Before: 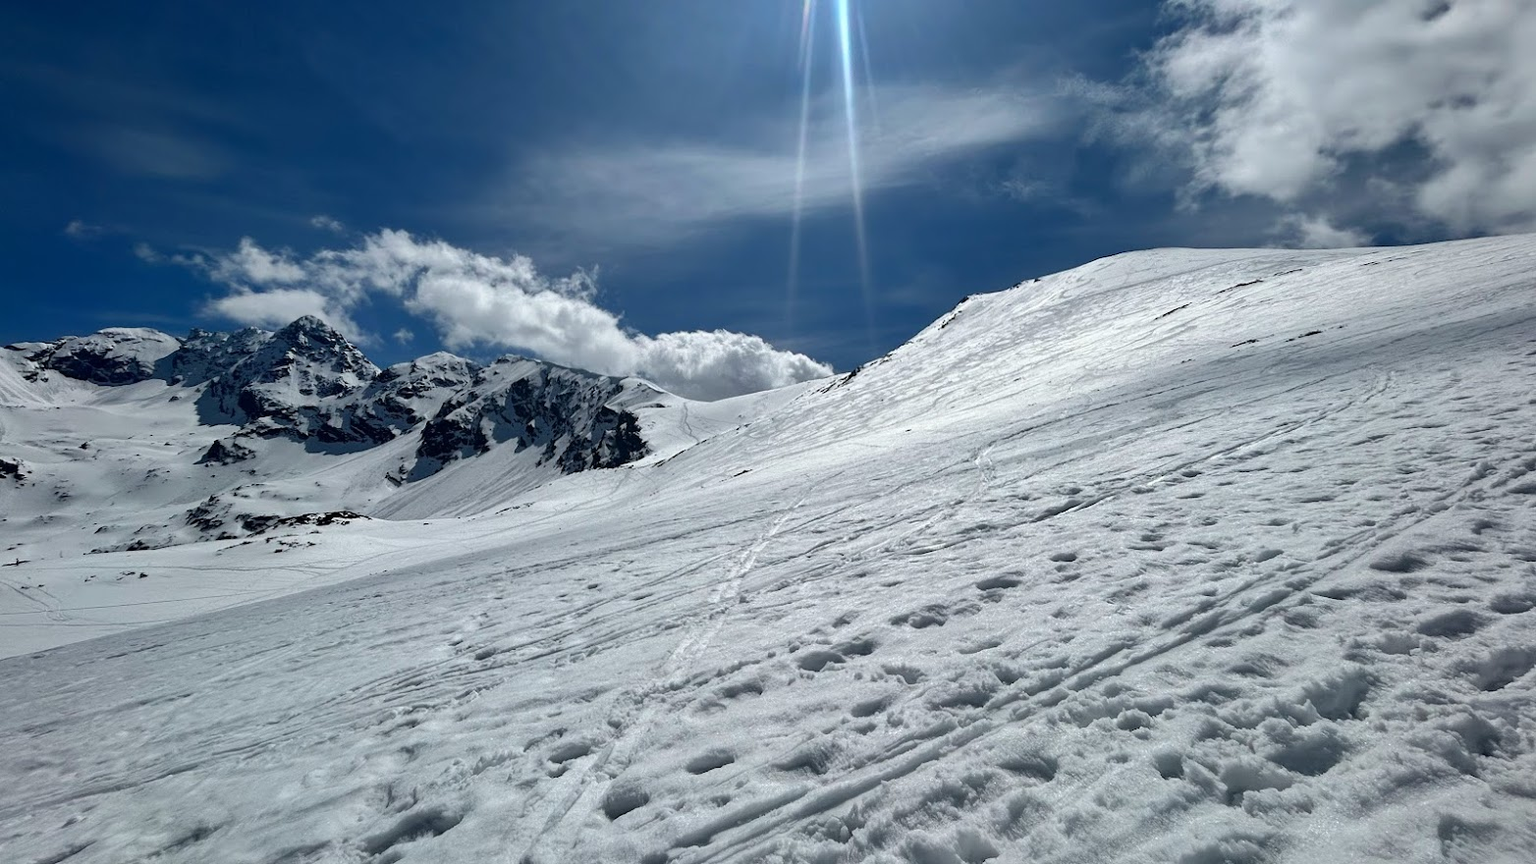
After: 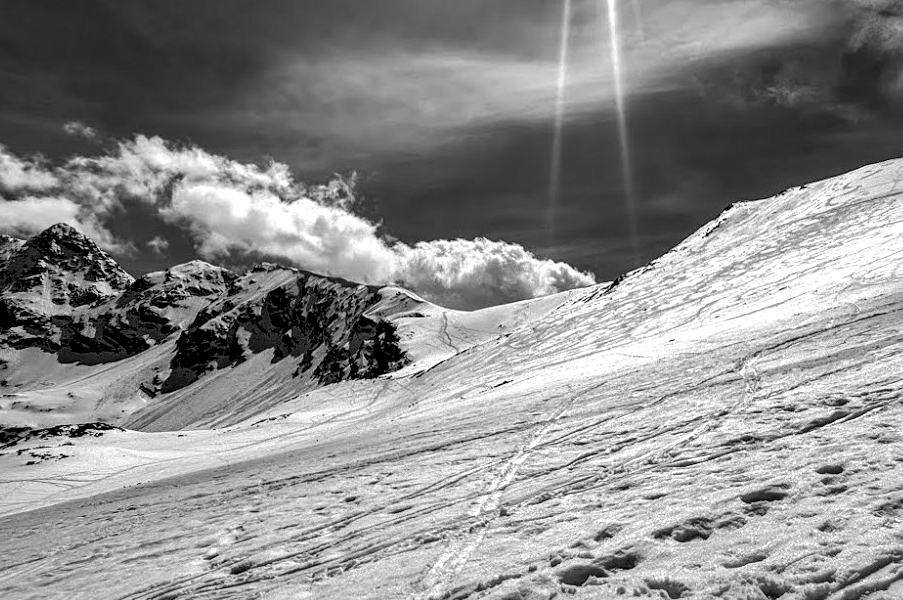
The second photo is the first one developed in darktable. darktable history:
monochrome: on, module defaults
local contrast: highlights 19%, detail 186%
crop: left 16.202%, top 11.208%, right 26.045%, bottom 20.557%
sharpen: amount 0.2
